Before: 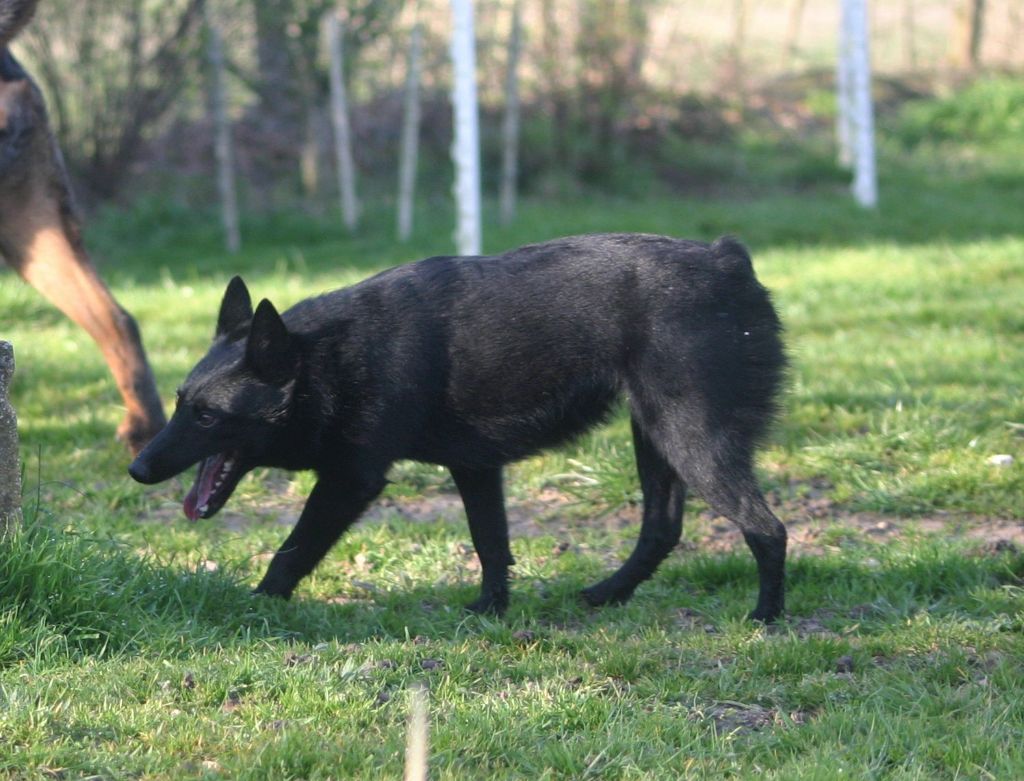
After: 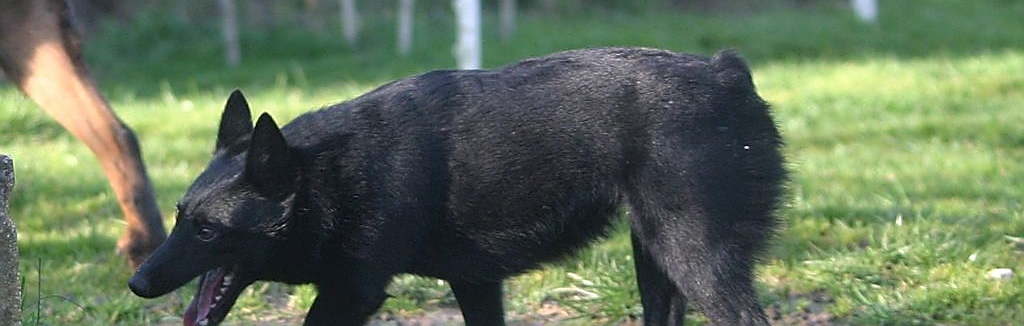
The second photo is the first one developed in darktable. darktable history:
crop and rotate: top 23.84%, bottom 34.294%
sharpen: radius 1.4, amount 1.25, threshold 0.7
tone equalizer: on, module defaults
